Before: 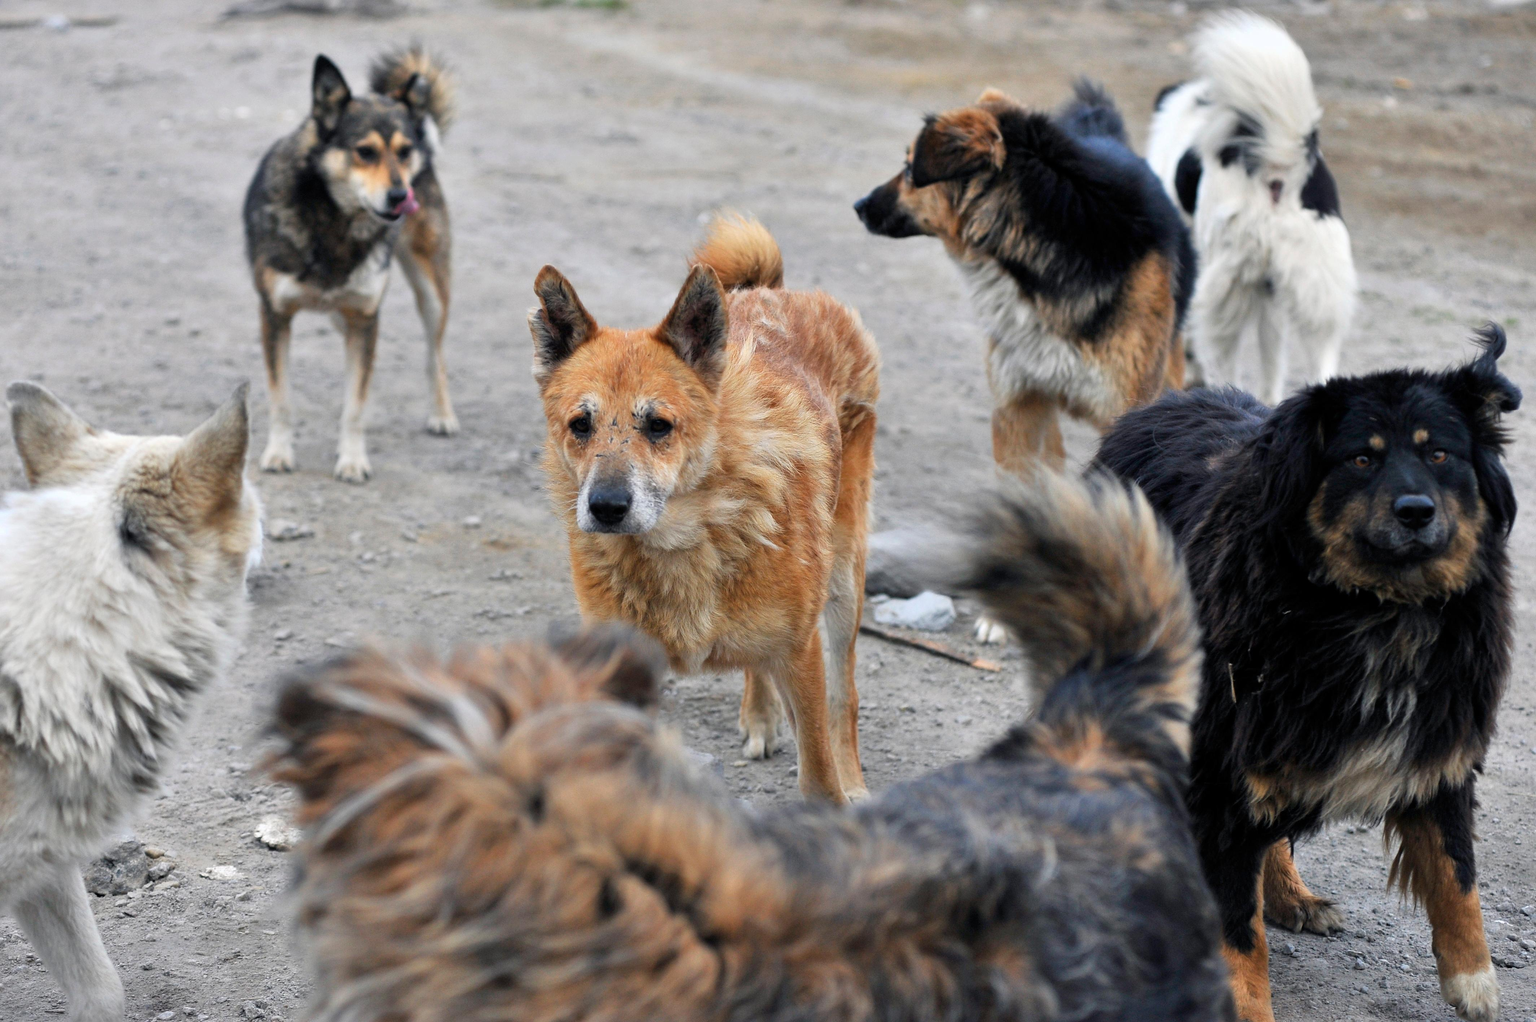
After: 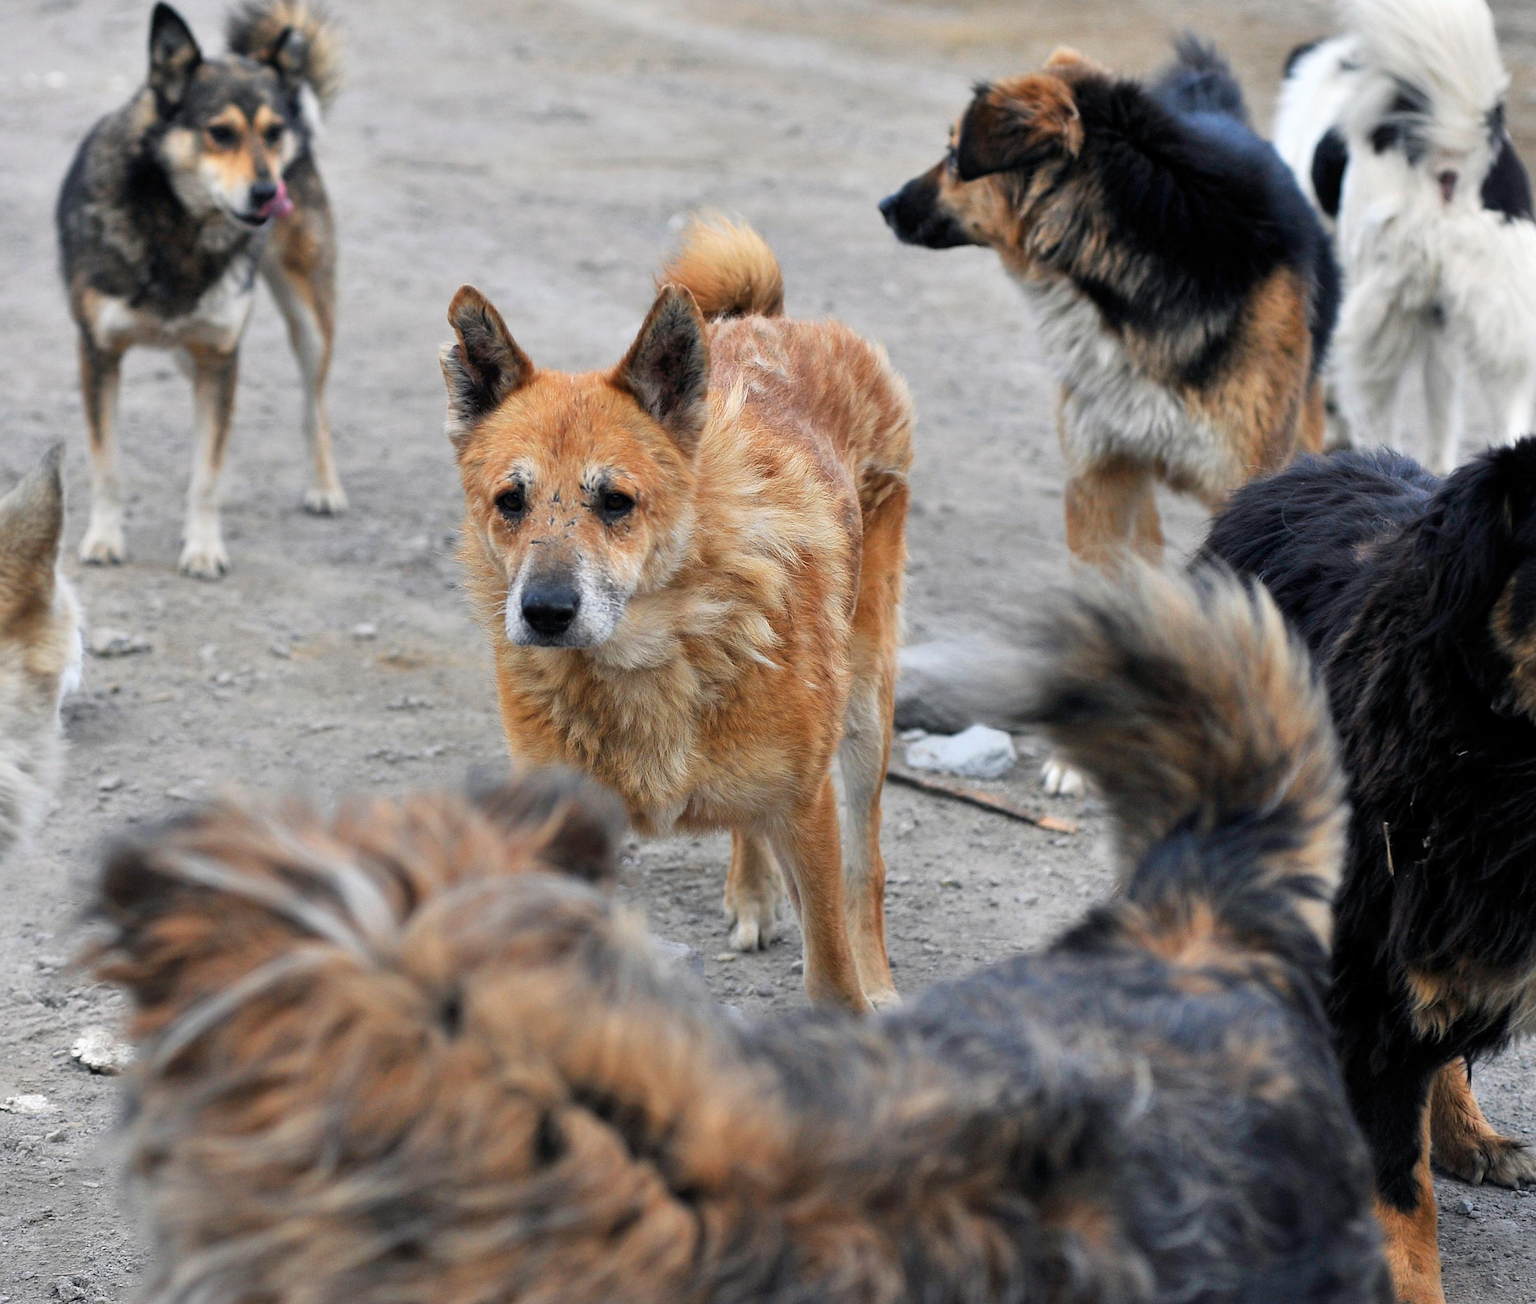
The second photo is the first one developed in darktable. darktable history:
crop and rotate: left 13.15%, top 5.251%, right 12.609%
sharpen: amount 0.2
